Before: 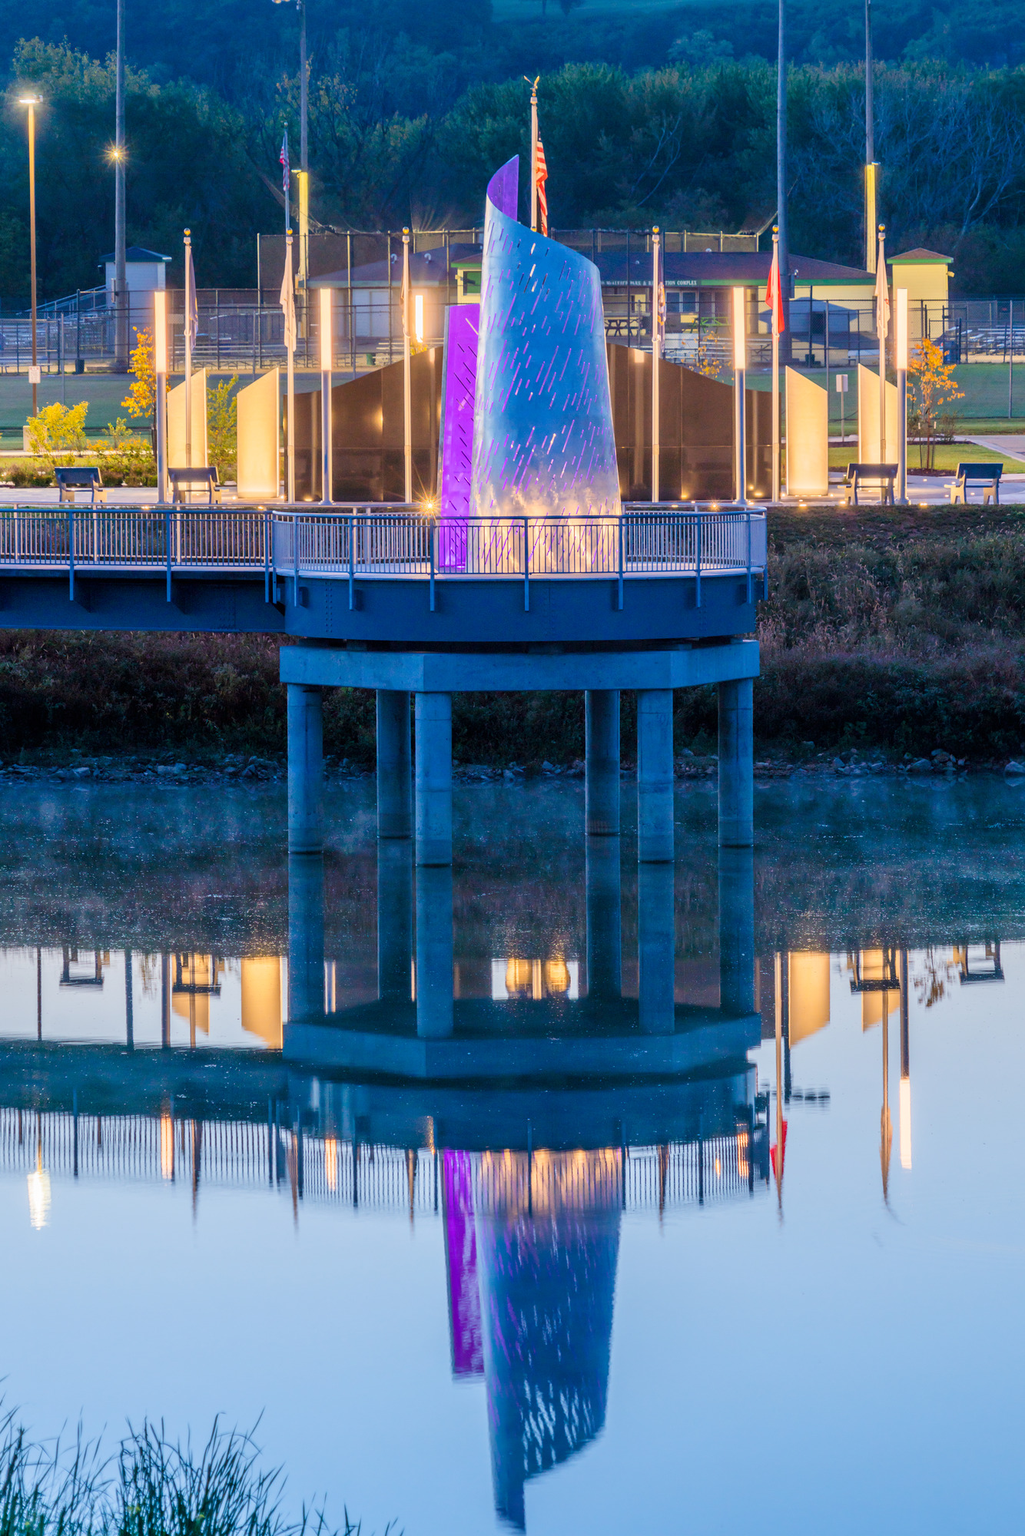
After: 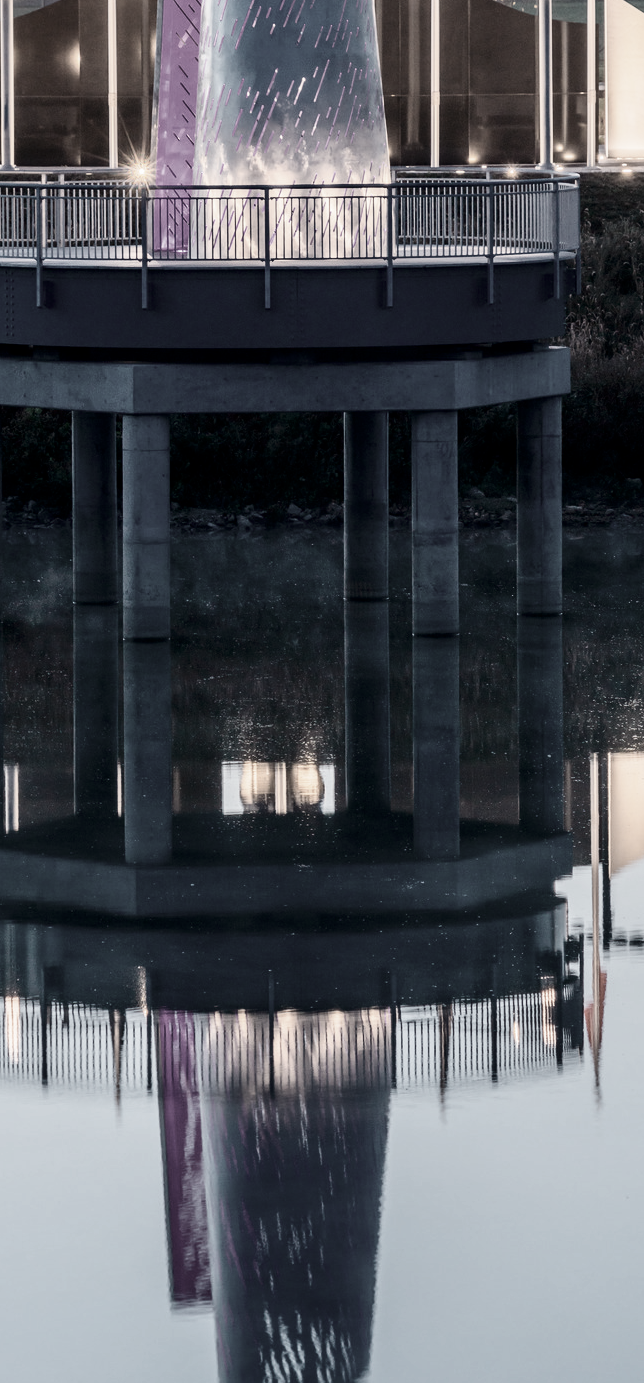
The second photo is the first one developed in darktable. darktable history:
color correction: highlights b* 0.007, saturation 0.152
crop: left 31.337%, top 24.381%, right 20.352%, bottom 6.434%
contrast brightness saturation: contrast 0.213, brightness -0.103, saturation 0.212
